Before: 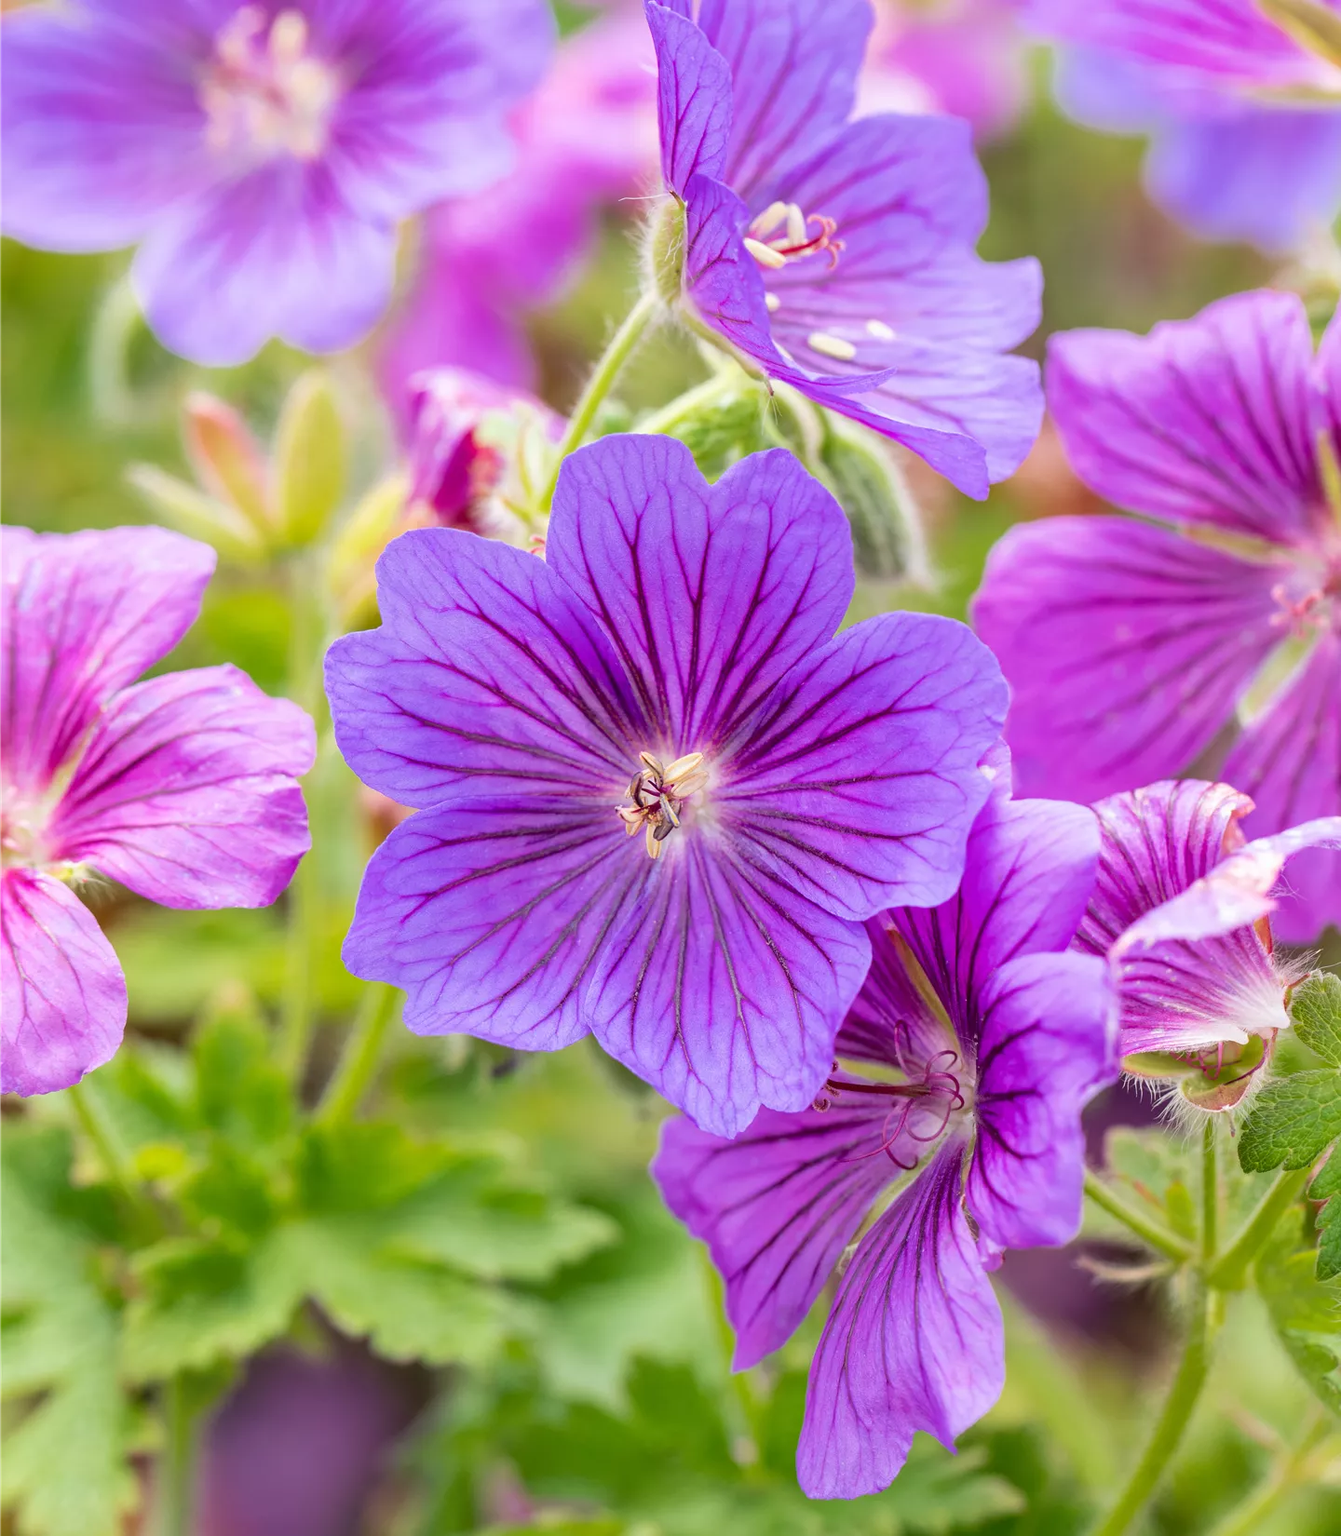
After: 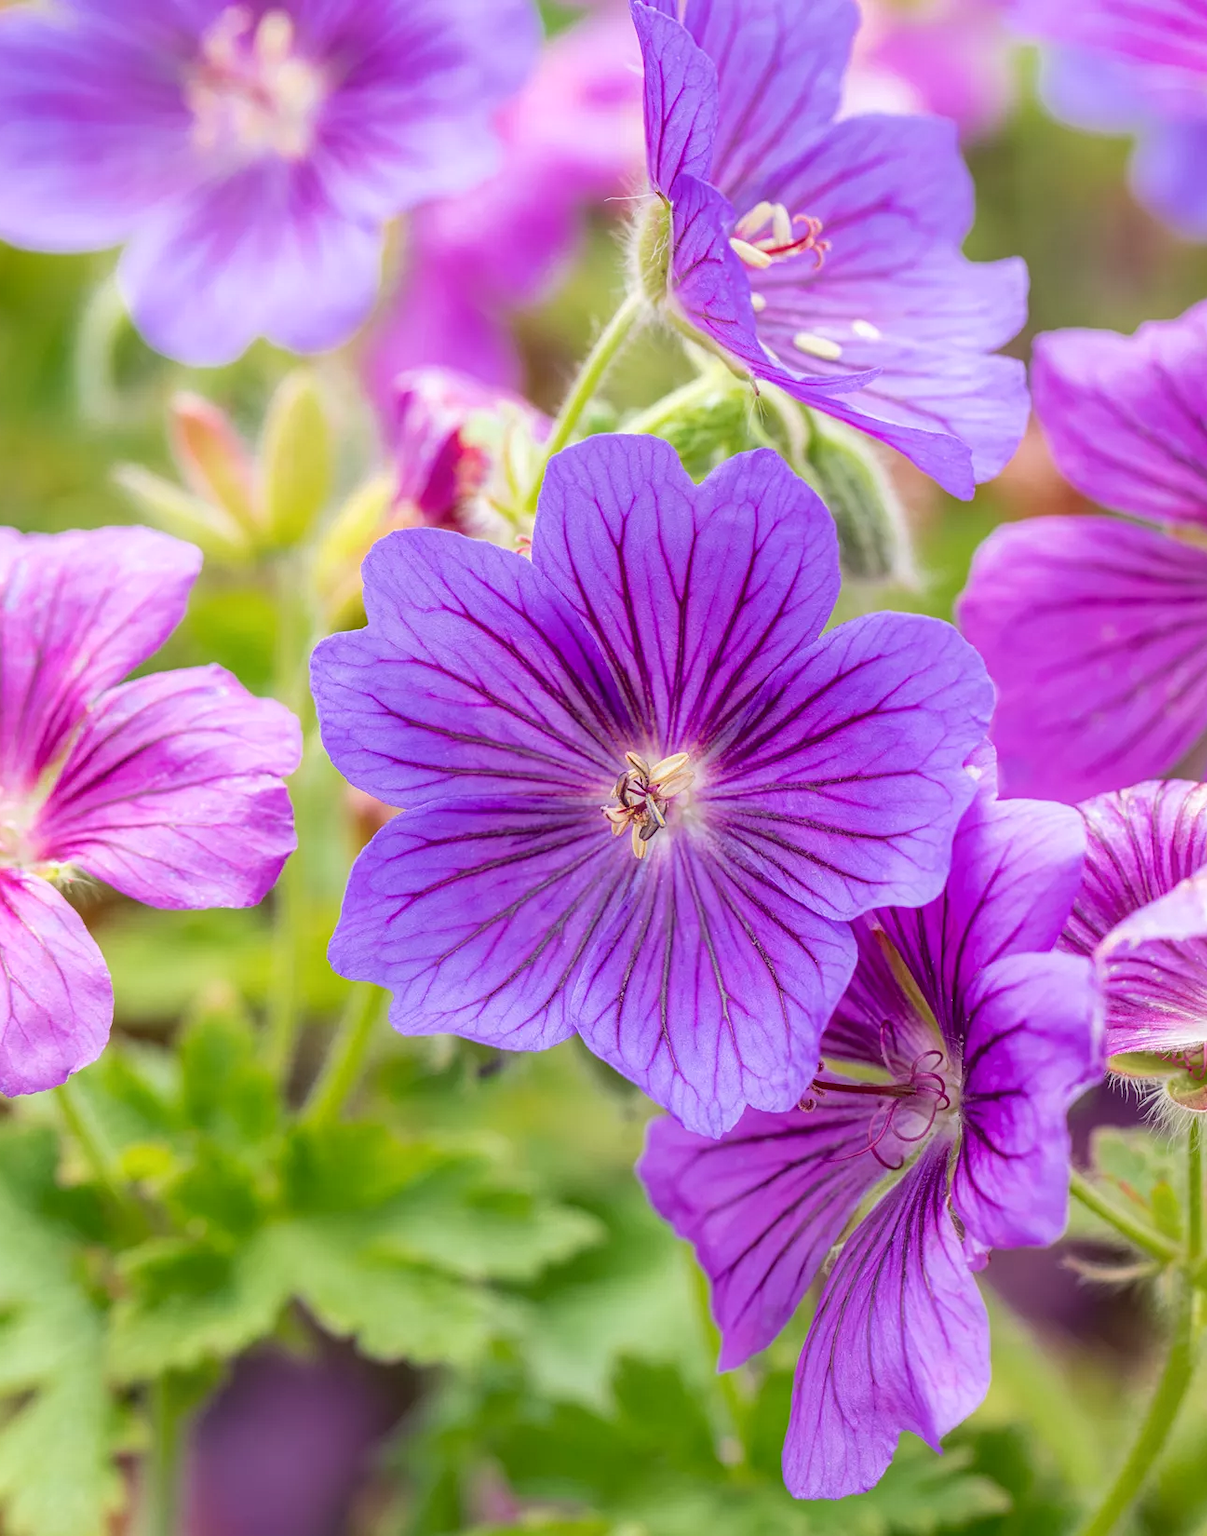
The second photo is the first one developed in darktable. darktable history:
local contrast: on, module defaults
contrast equalizer: y [[0.5, 0.486, 0.447, 0.446, 0.489, 0.5], [0.5 ×6], [0.5 ×6], [0 ×6], [0 ×6]]
crop and rotate: left 1.088%, right 8.807%
